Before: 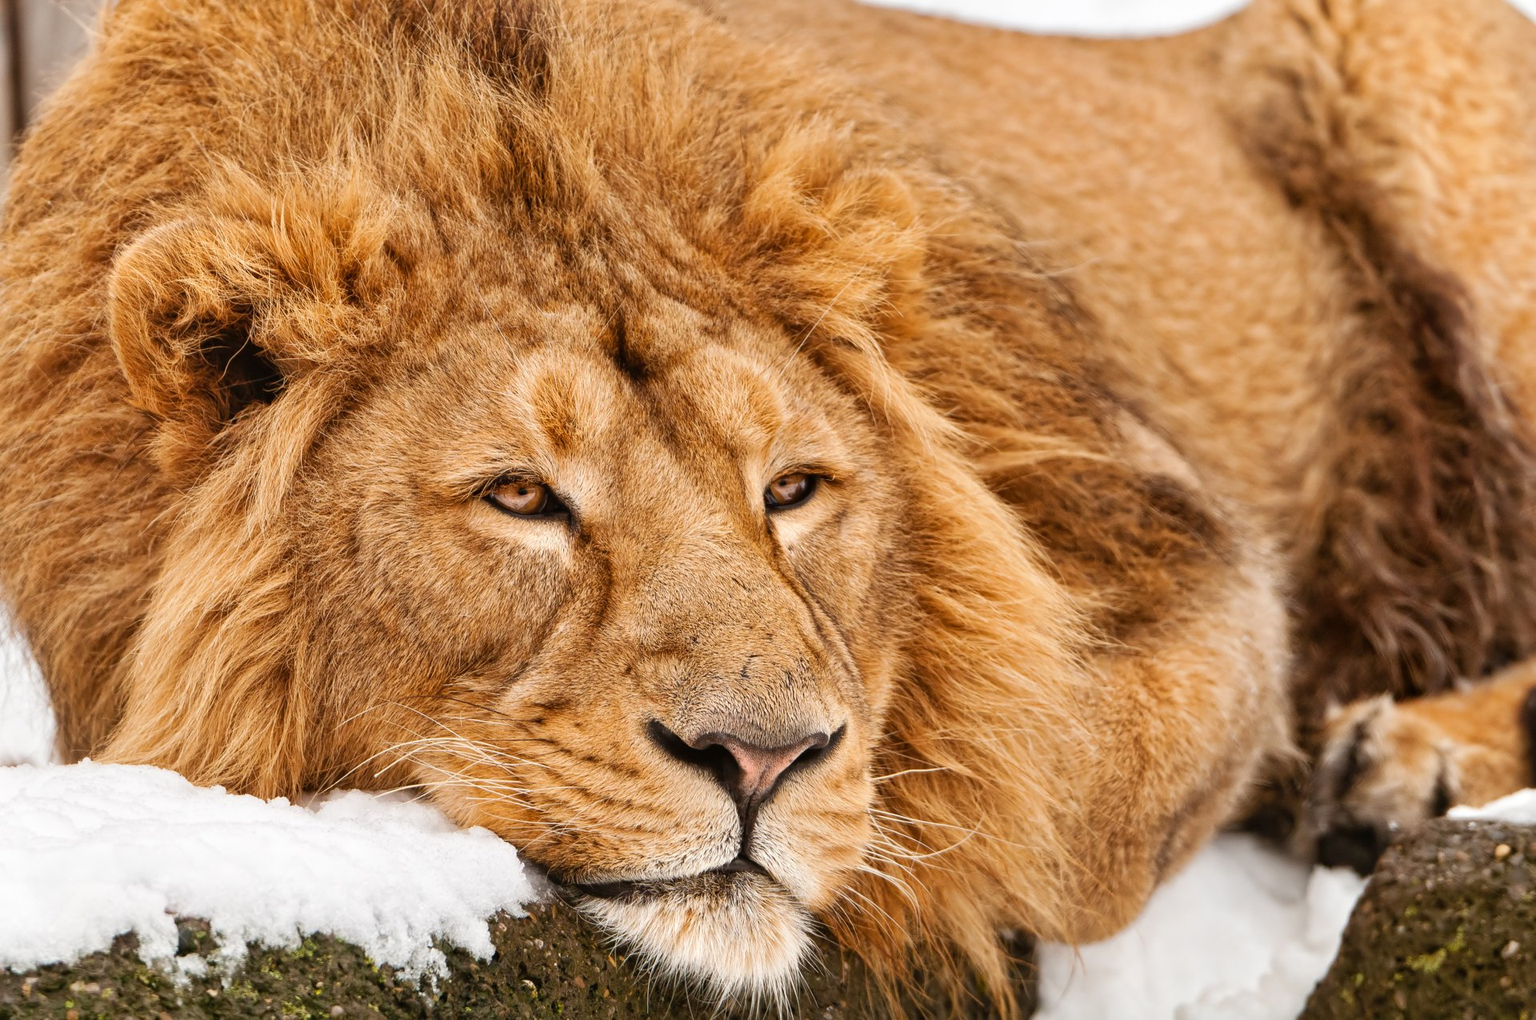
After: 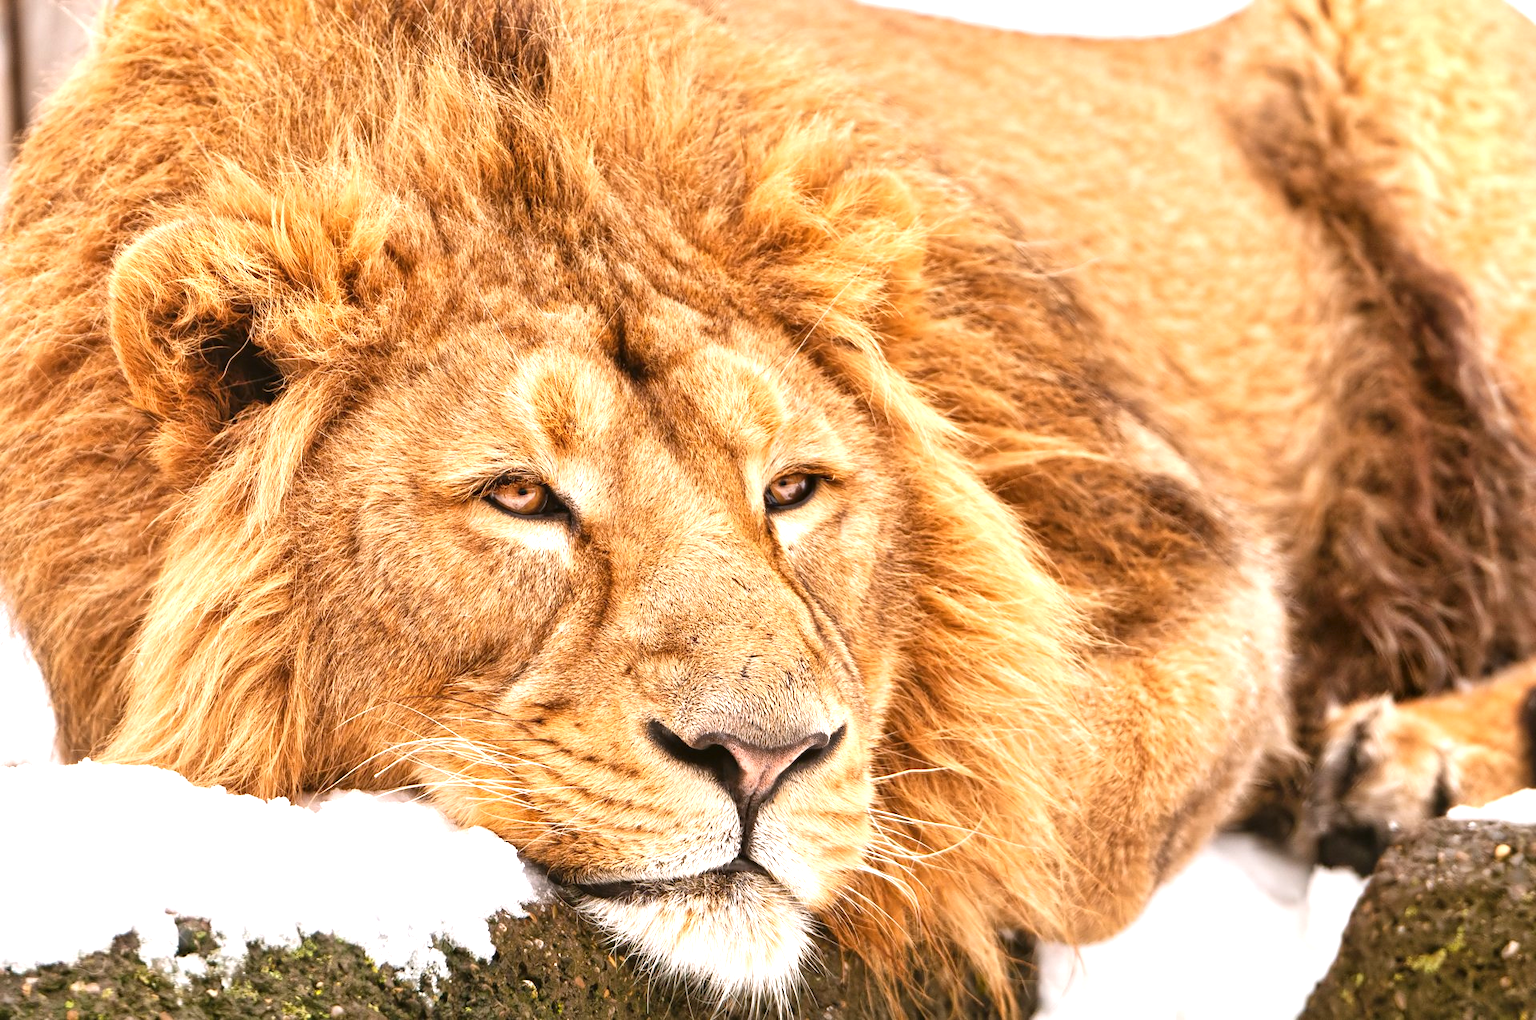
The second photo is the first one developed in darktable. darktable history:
color correction: highlights a* 3.14, highlights b* -1.23, shadows a* -0.084, shadows b* 2.36, saturation 0.984
exposure: black level correction 0, exposure 0.904 EV, compensate highlight preservation false
